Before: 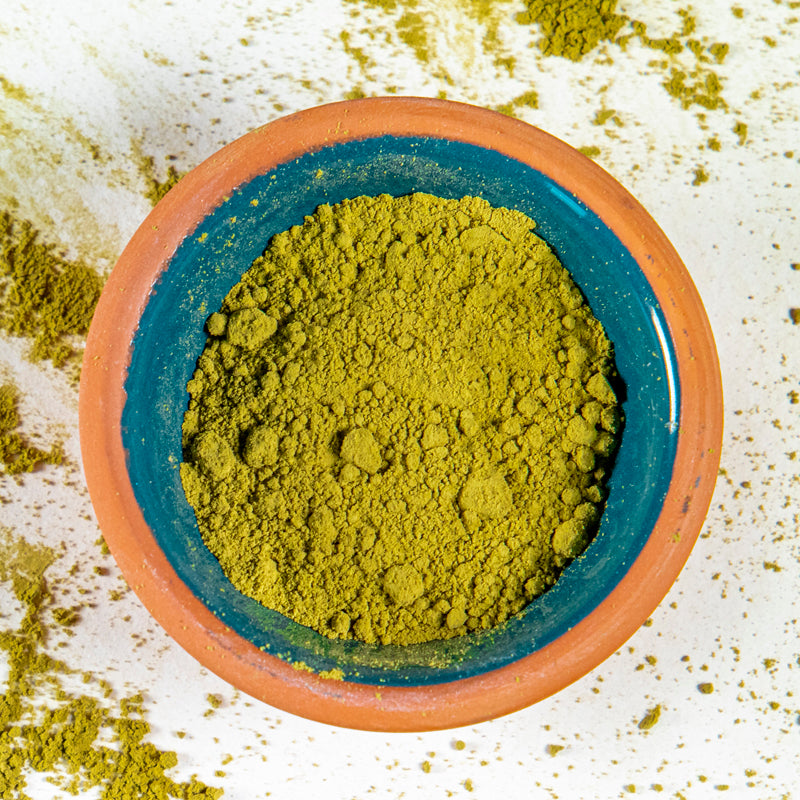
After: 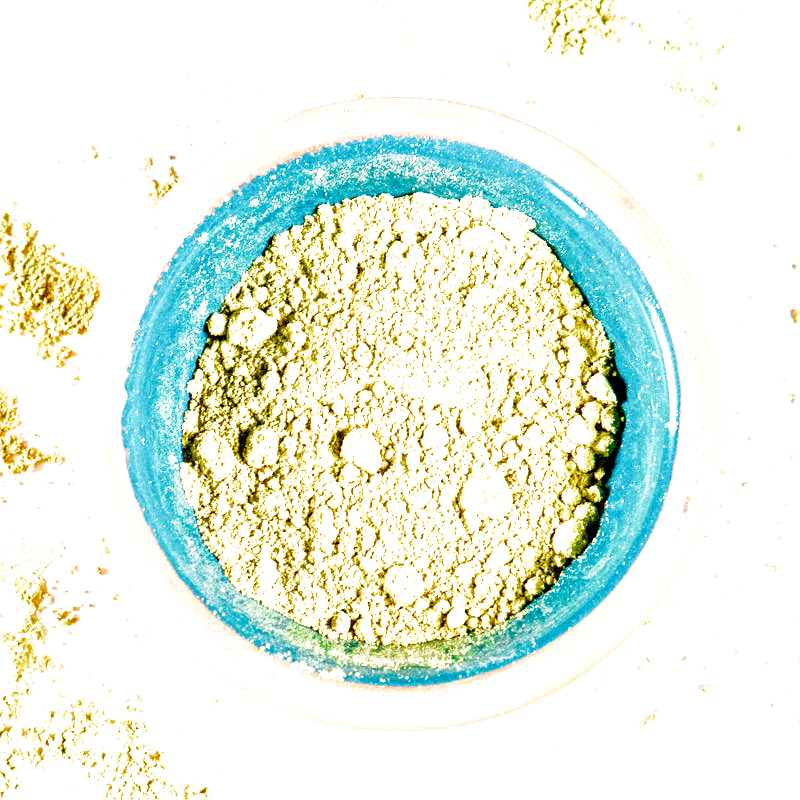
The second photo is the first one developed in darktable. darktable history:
exposure: black level correction 0, exposure 1.995 EV, compensate highlight preservation false
local contrast: mode bilateral grid, contrast 19, coarseness 50, detail 144%, midtone range 0.2
filmic rgb: middle gray luminance 12.88%, black relative exposure -10.19 EV, white relative exposure 3.47 EV, threshold 3.03 EV, target black luminance 0%, hardness 5.77, latitude 44.77%, contrast 1.215, highlights saturation mix 4.84%, shadows ↔ highlights balance 26.68%, add noise in highlights 0.002, preserve chrominance no, color science v3 (2019), use custom middle-gray values true, contrast in highlights soft, enable highlight reconstruction true
